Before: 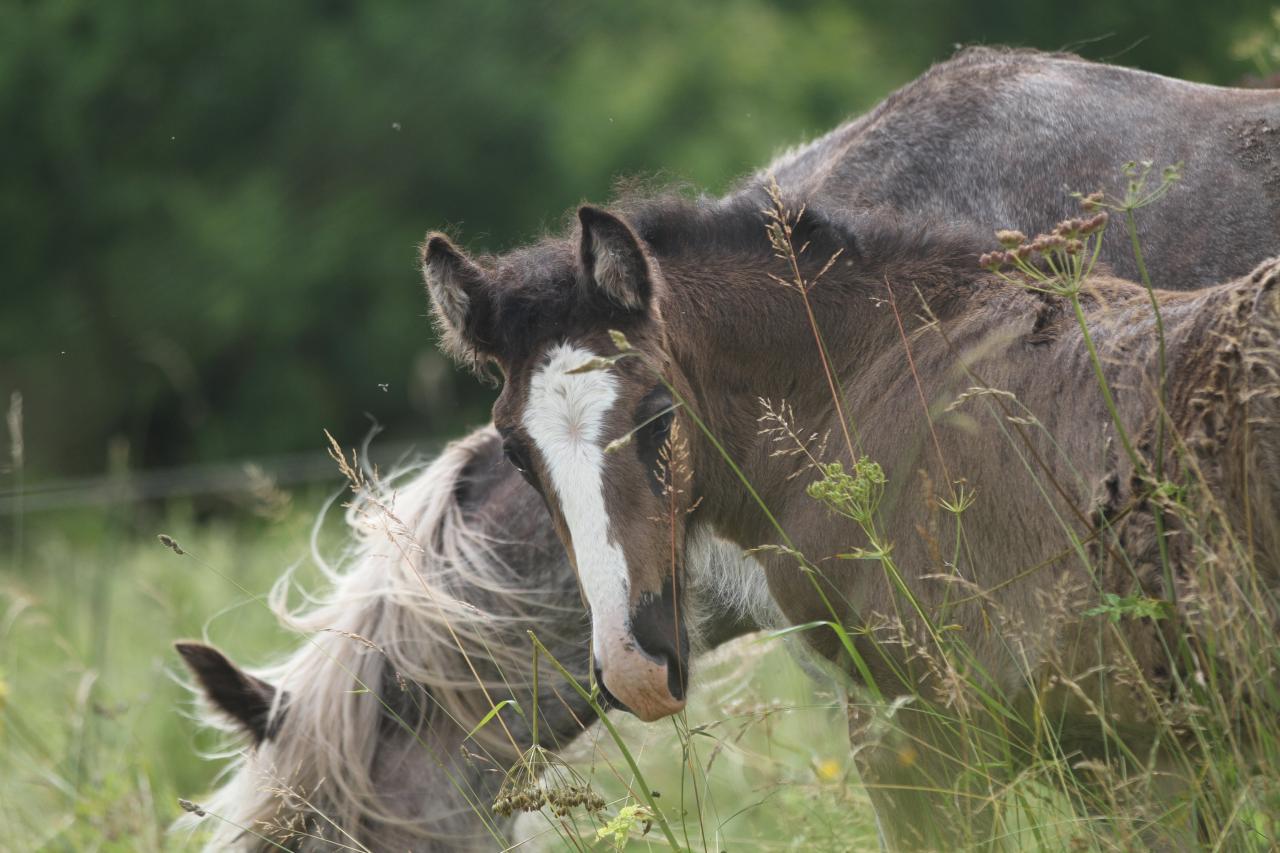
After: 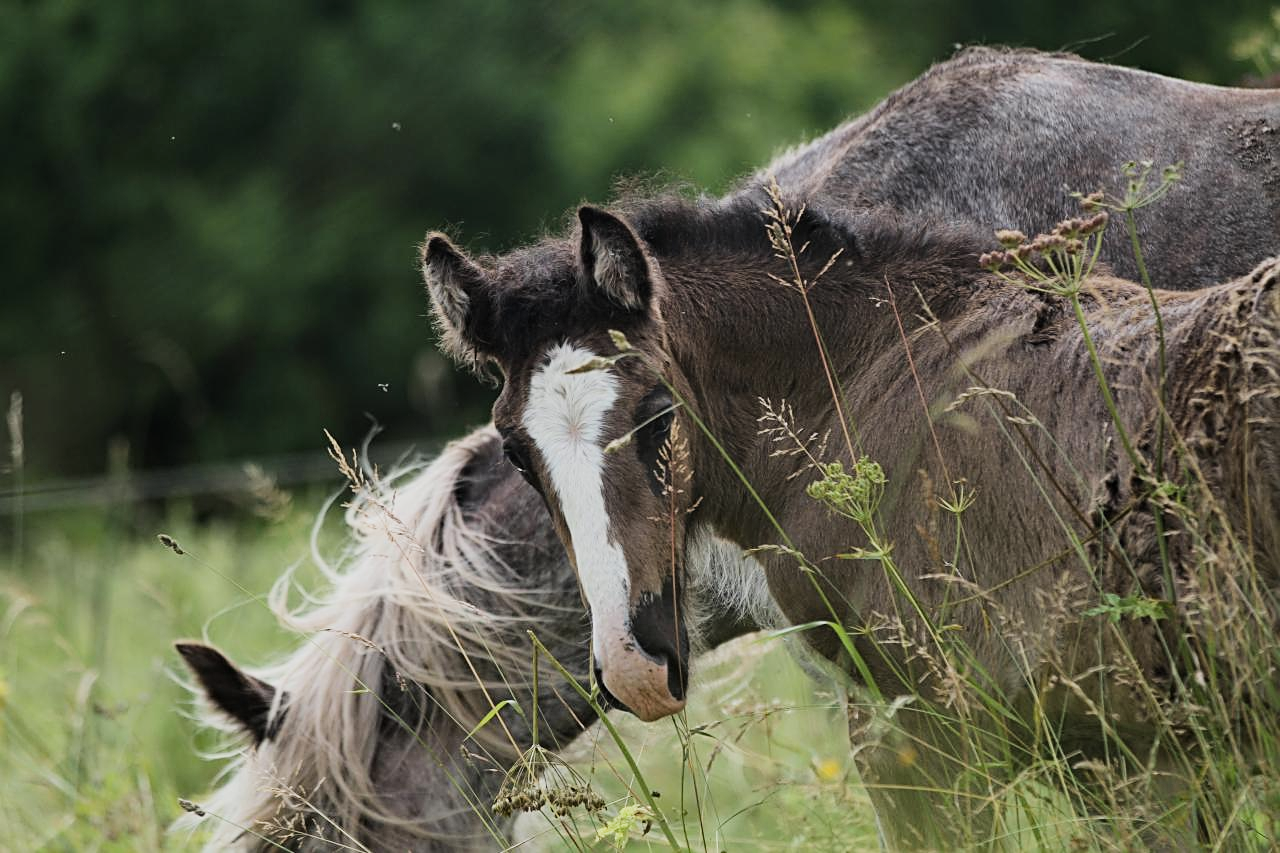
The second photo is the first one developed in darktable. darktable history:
haze removal: compatibility mode true, adaptive false
filmic rgb: black relative exposure -7.5 EV, white relative exposure 5 EV, hardness 3.31, contrast 1.3, contrast in shadows safe
sharpen: on, module defaults
